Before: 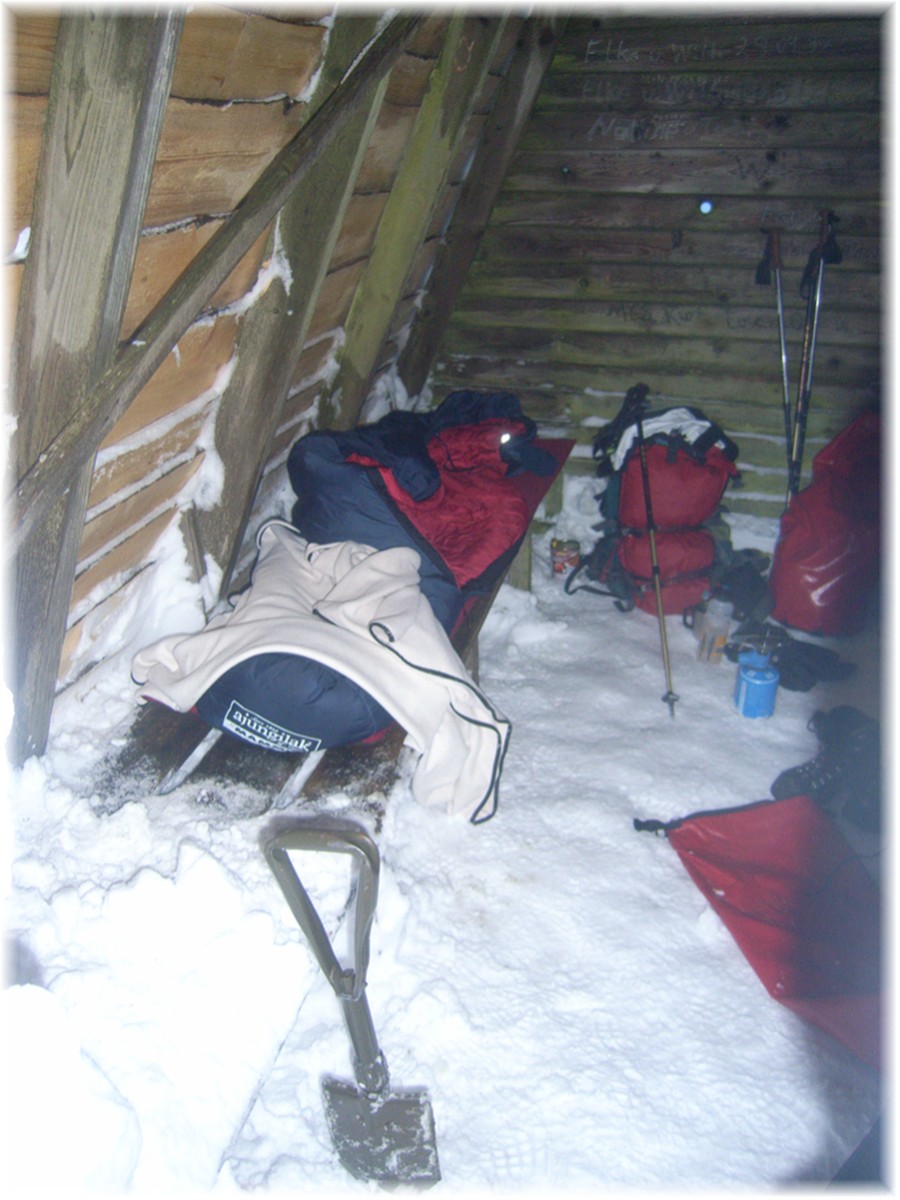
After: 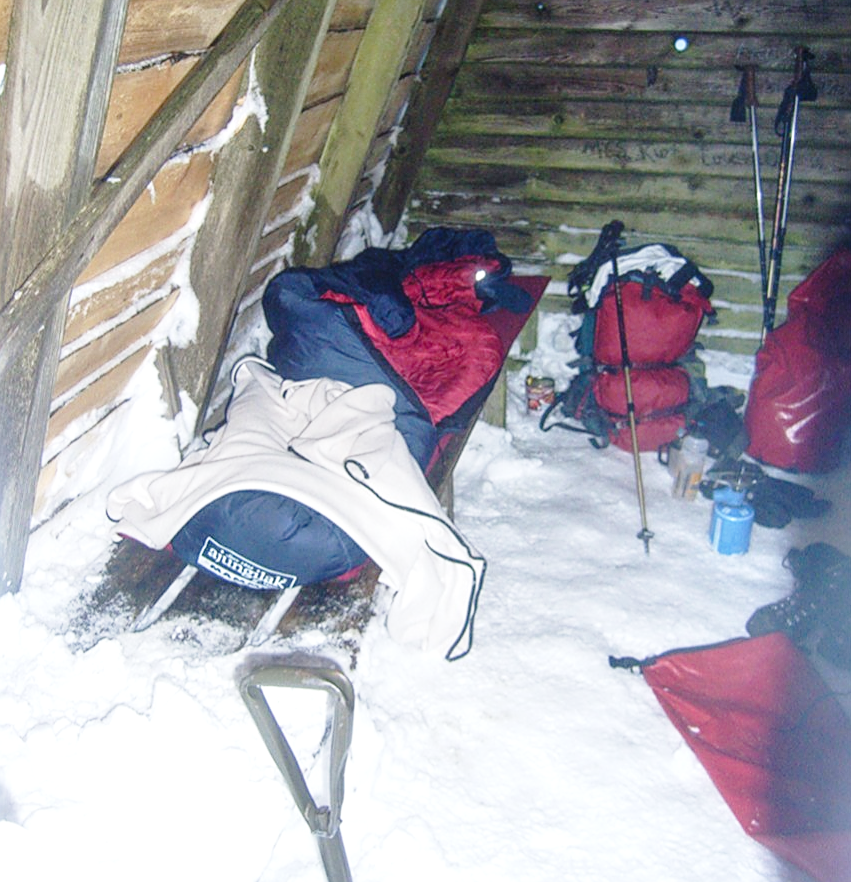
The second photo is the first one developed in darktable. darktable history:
local contrast: on, module defaults
crop and rotate: left 2.884%, top 13.634%, right 2.55%, bottom 12.865%
base curve: curves: ch0 [(0, 0) (0.028, 0.03) (0.121, 0.232) (0.46, 0.748) (0.859, 0.968) (1, 1)], preserve colors none
sharpen: on, module defaults
